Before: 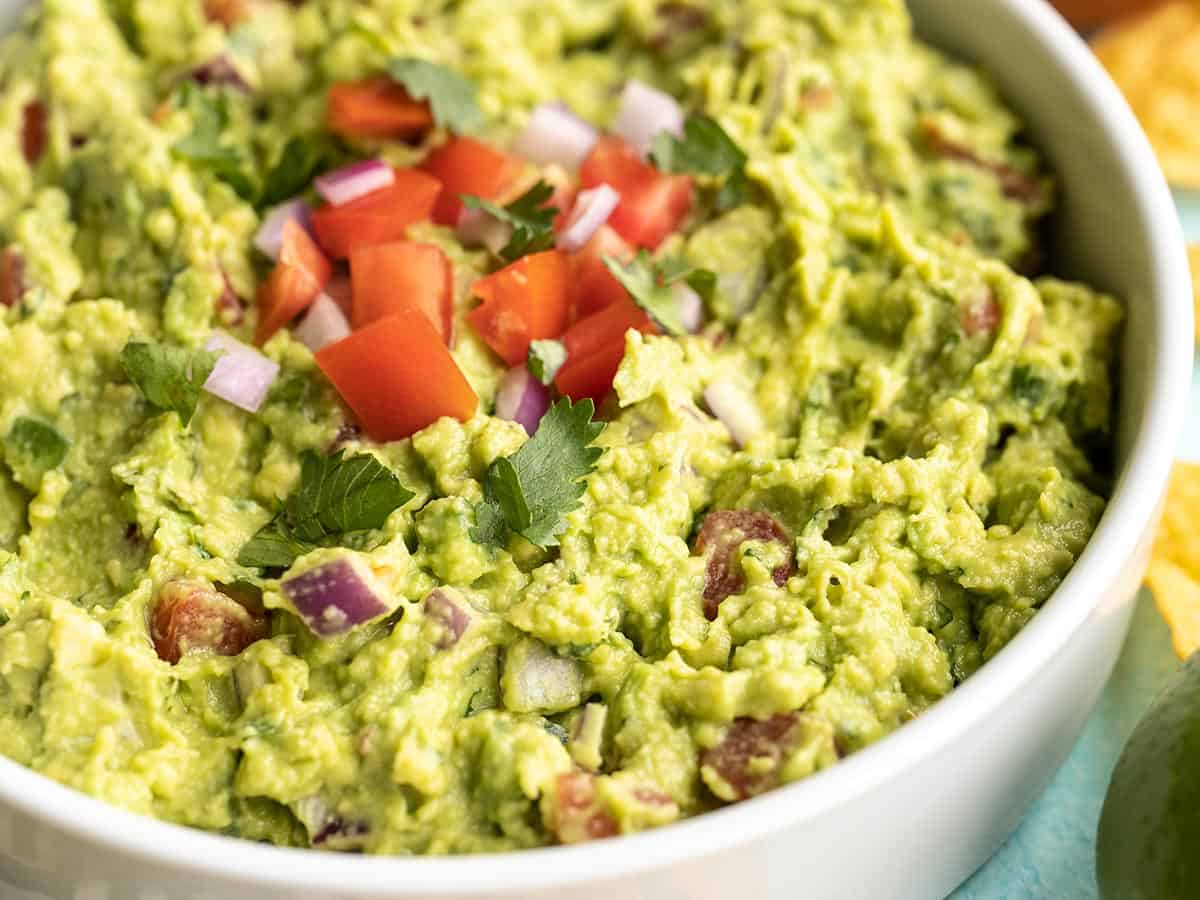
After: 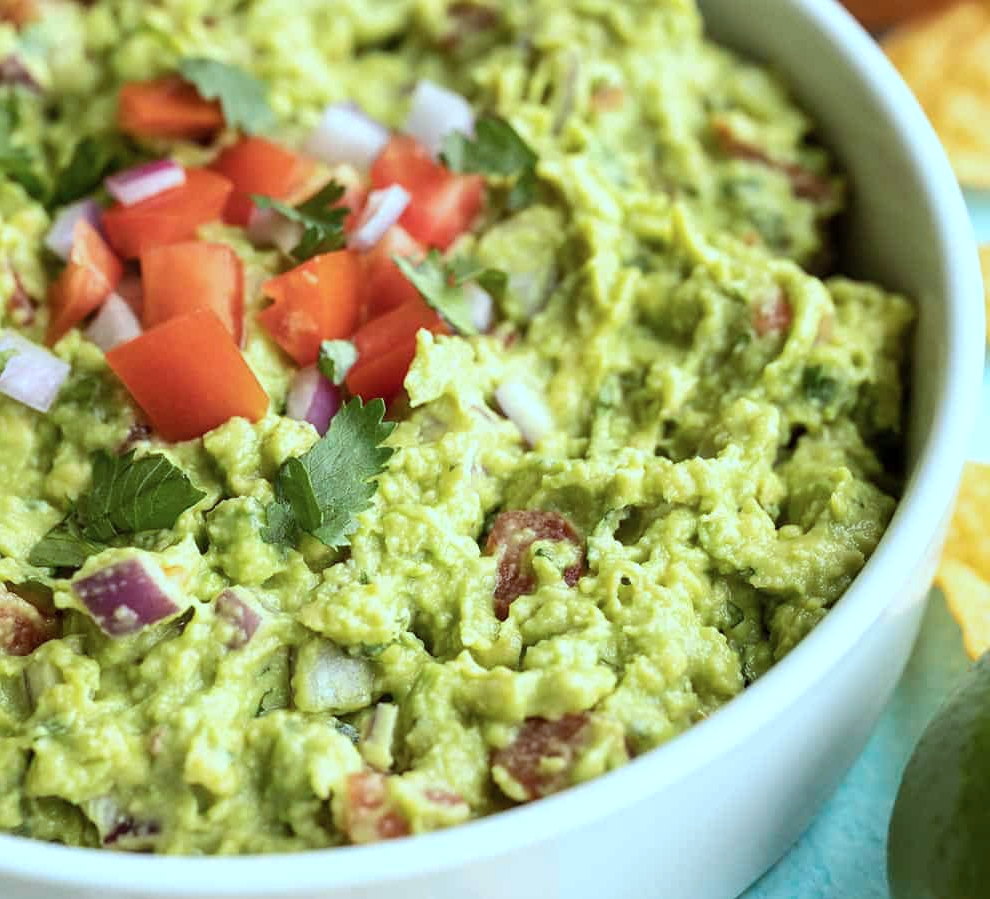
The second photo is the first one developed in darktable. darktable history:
crop: left 17.431%, bottom 0.04%
color correction: highlights a* -11.46, highlights b* -15.37
